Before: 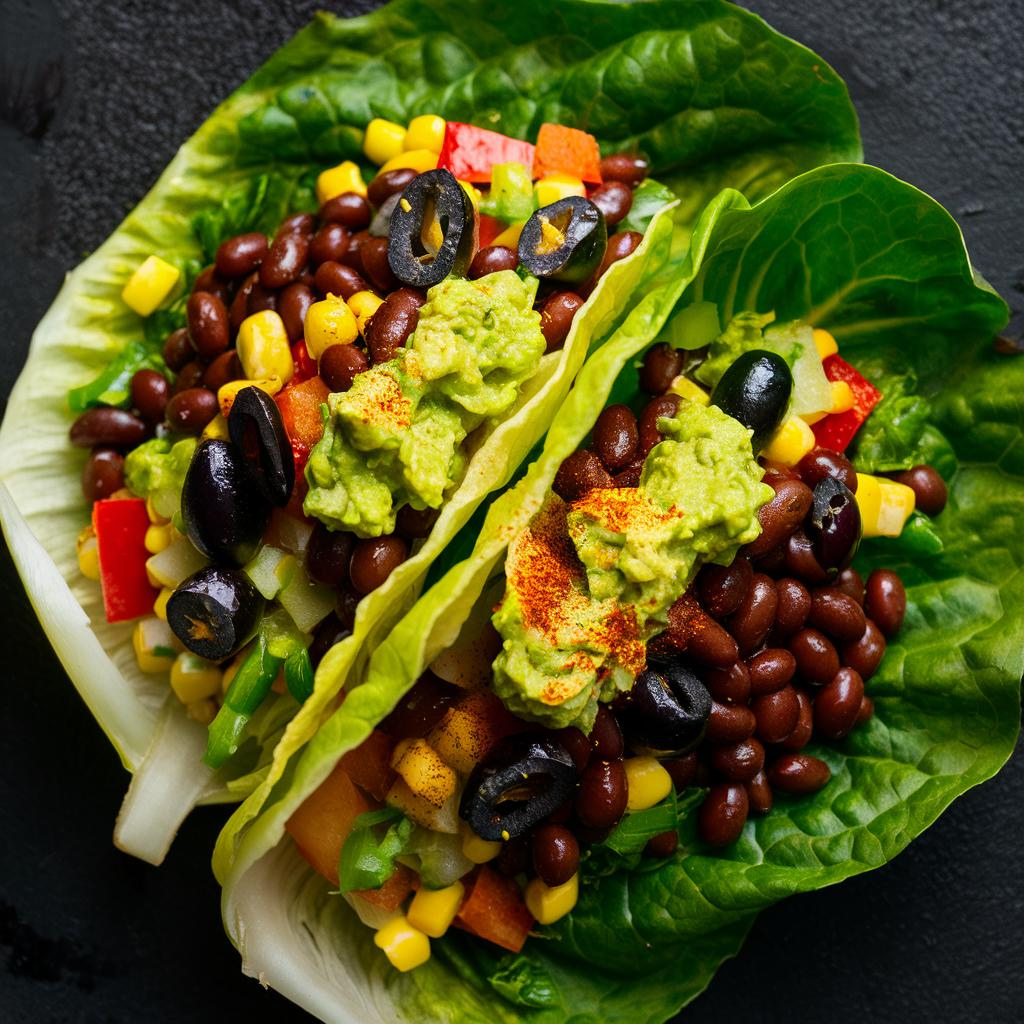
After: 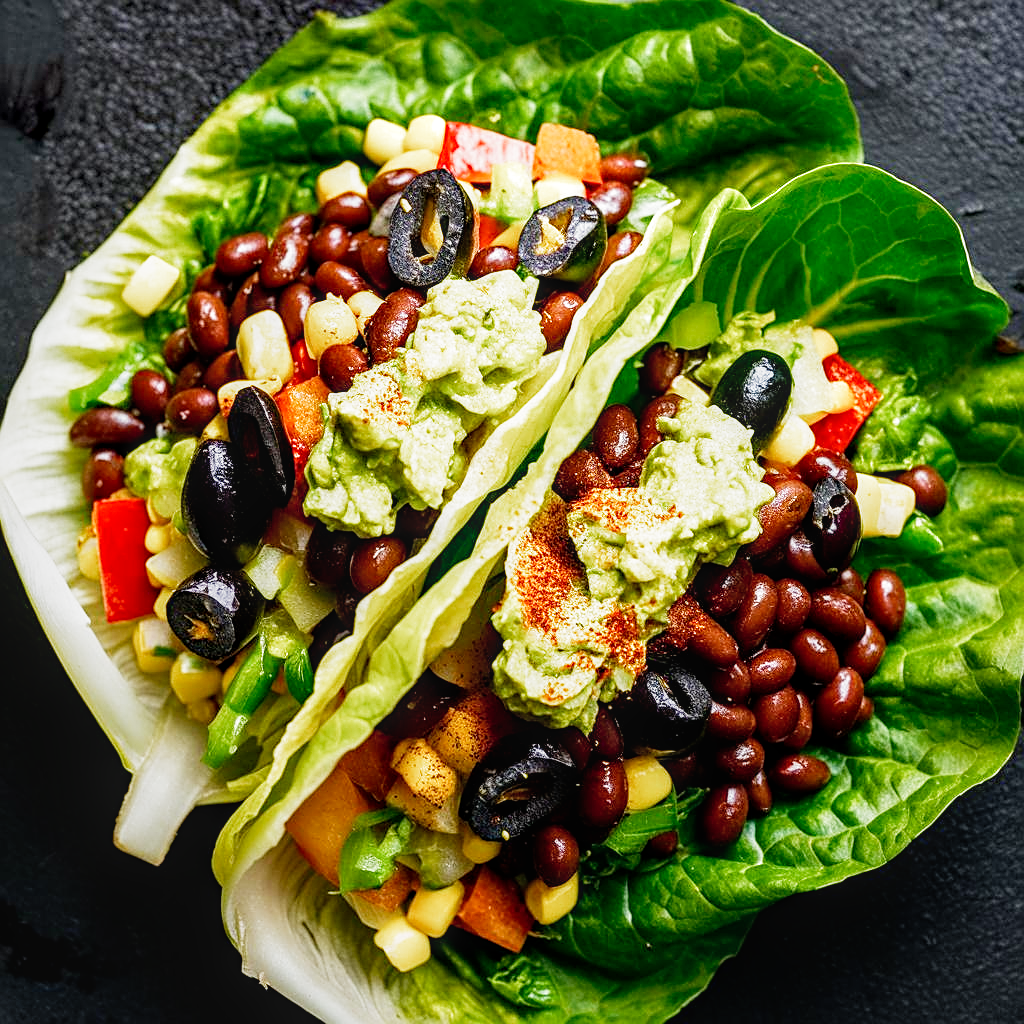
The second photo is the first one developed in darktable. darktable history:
local contrast: on, module defaults
exposure: compensate highlight preservation false
filmic rgb: middle gray luminance 9.23%, black relative exposure -10.55 EV, white relative exposure 3.45 EV, threshold 6 EV, target black luminance 0%, hardness 5.98, latitude 59.69%, contrast 1.087, highlights saturation mix 5%, shadows ↔ highlights balance 29.23%, add noise in highlights 0, preserve chrominance no, color science v3 (2019), use custom middle-gray values true, iterations of high-quality reconstruction 0, contrast in highlights soft, enable highlight reconstruction true
color balance rgb: global vibrance 1%, saturation formula JzAzBz (2021)
sharpen: on, module defaults
